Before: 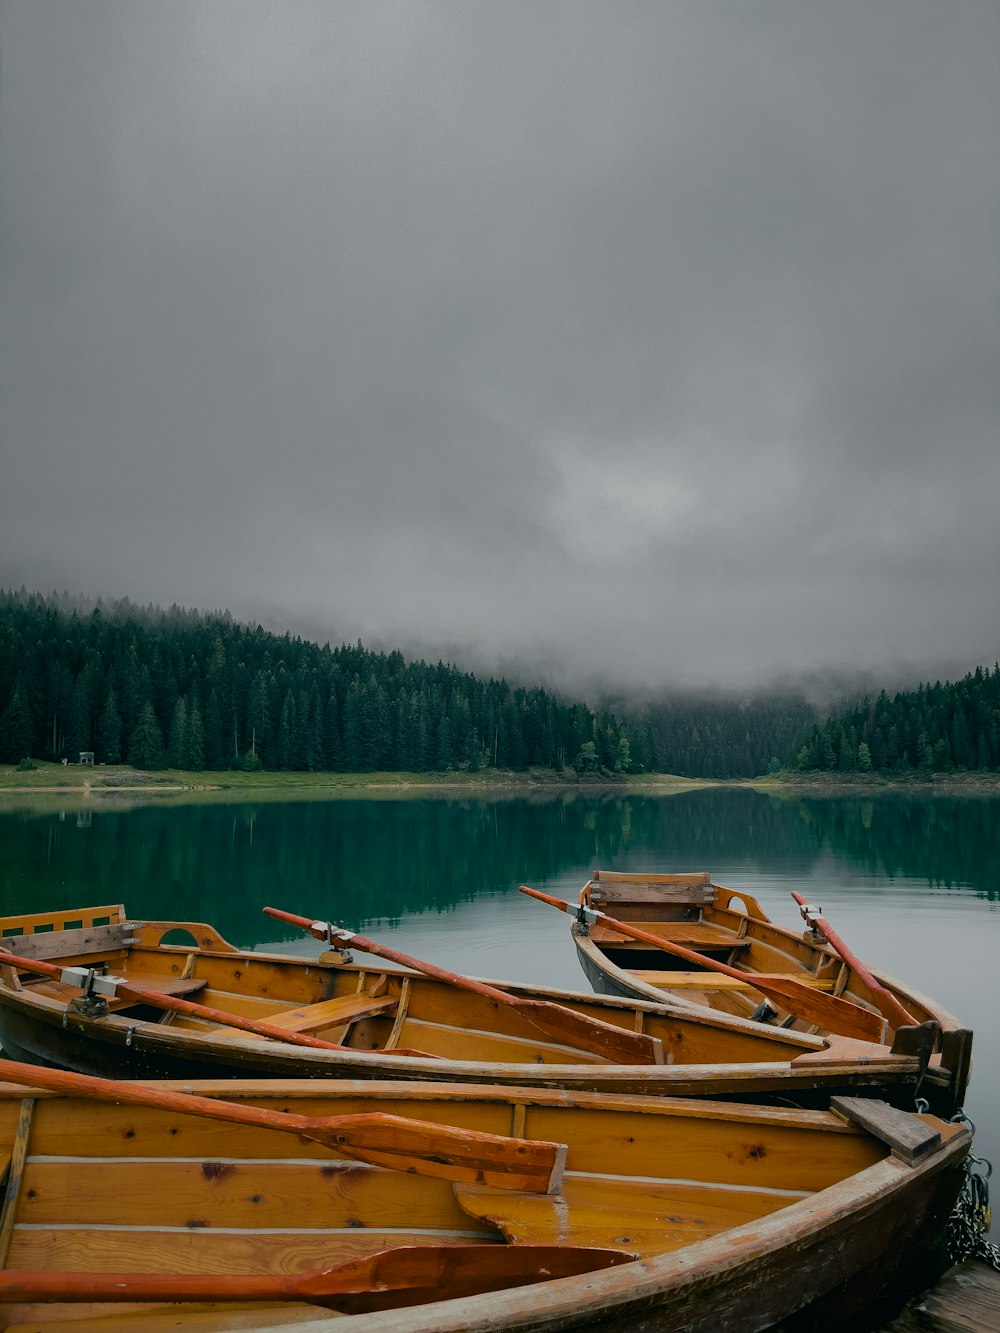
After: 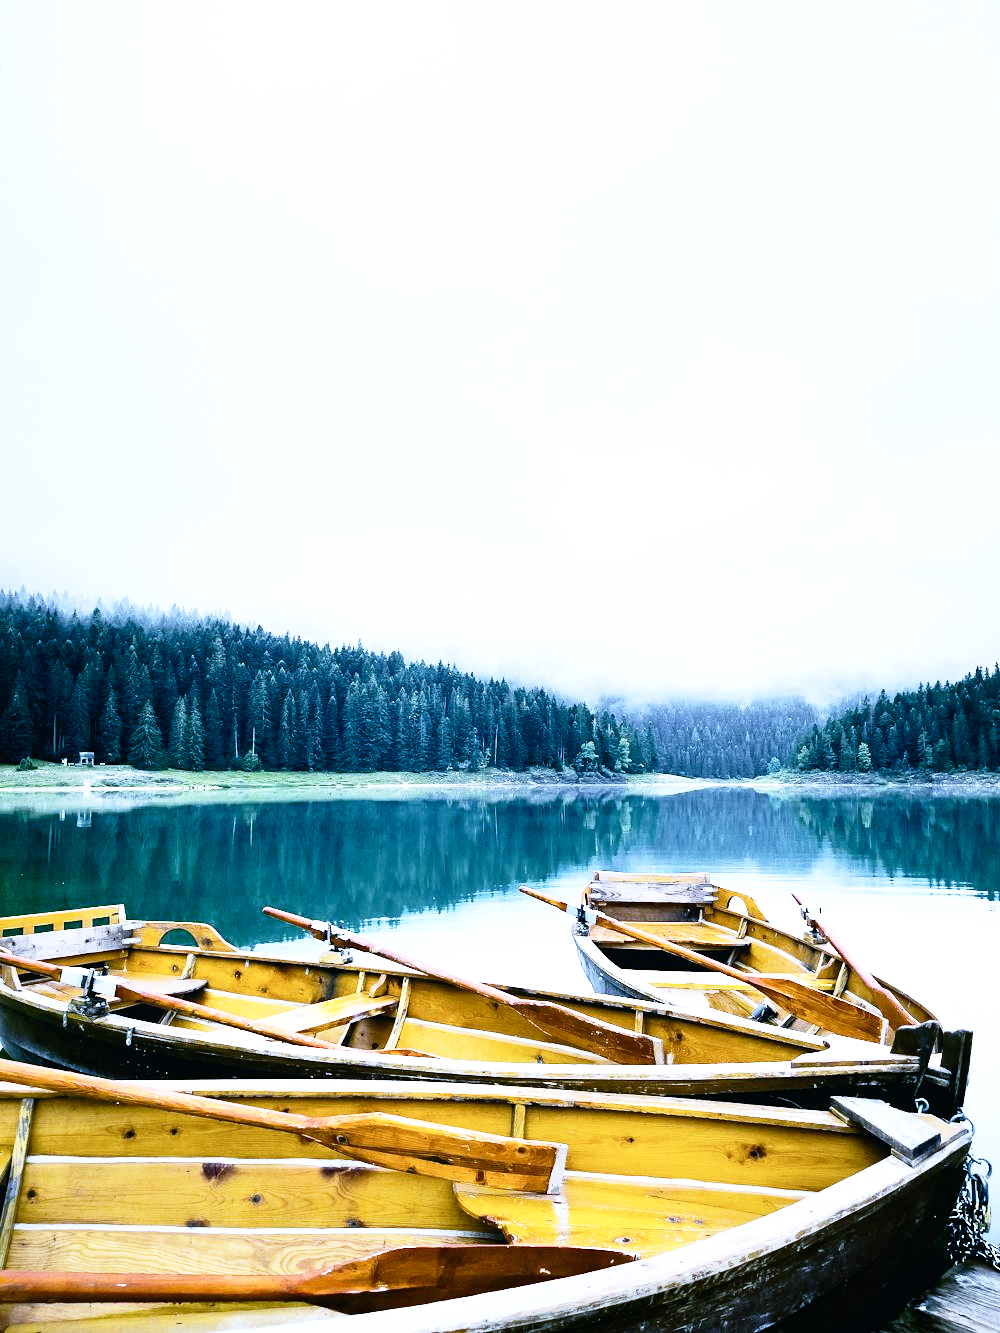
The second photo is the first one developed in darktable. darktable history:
exposure: black level correction 0, exposure 1.2 EV, compensate exposure bias true, compensate highlight preservation false
base curve: curves: ch0 [(0, 0) (0.012, 0.01) (0.073, 0.168) (0.31, 0.711) (0.645, 0.957) (1, 1)], preserve colors none
white balance: red 0.766, blue 1.537
contrast brightness saturation: contrast 0.11, saturation -0.17
tone equalizer: -8 EV -0.75 EV, -7 EV -0.7 EV, -6 EV -0.6 EV, -5 EV -0.4 EV, -3 EV 0.4 EV, -2 EV 0.6 EV, -1 EV 0.7 EV, +0 EV 0.75 EV, edges refinement/feathering 500, mask exposure compensation -1.57 EV, preserve details no
